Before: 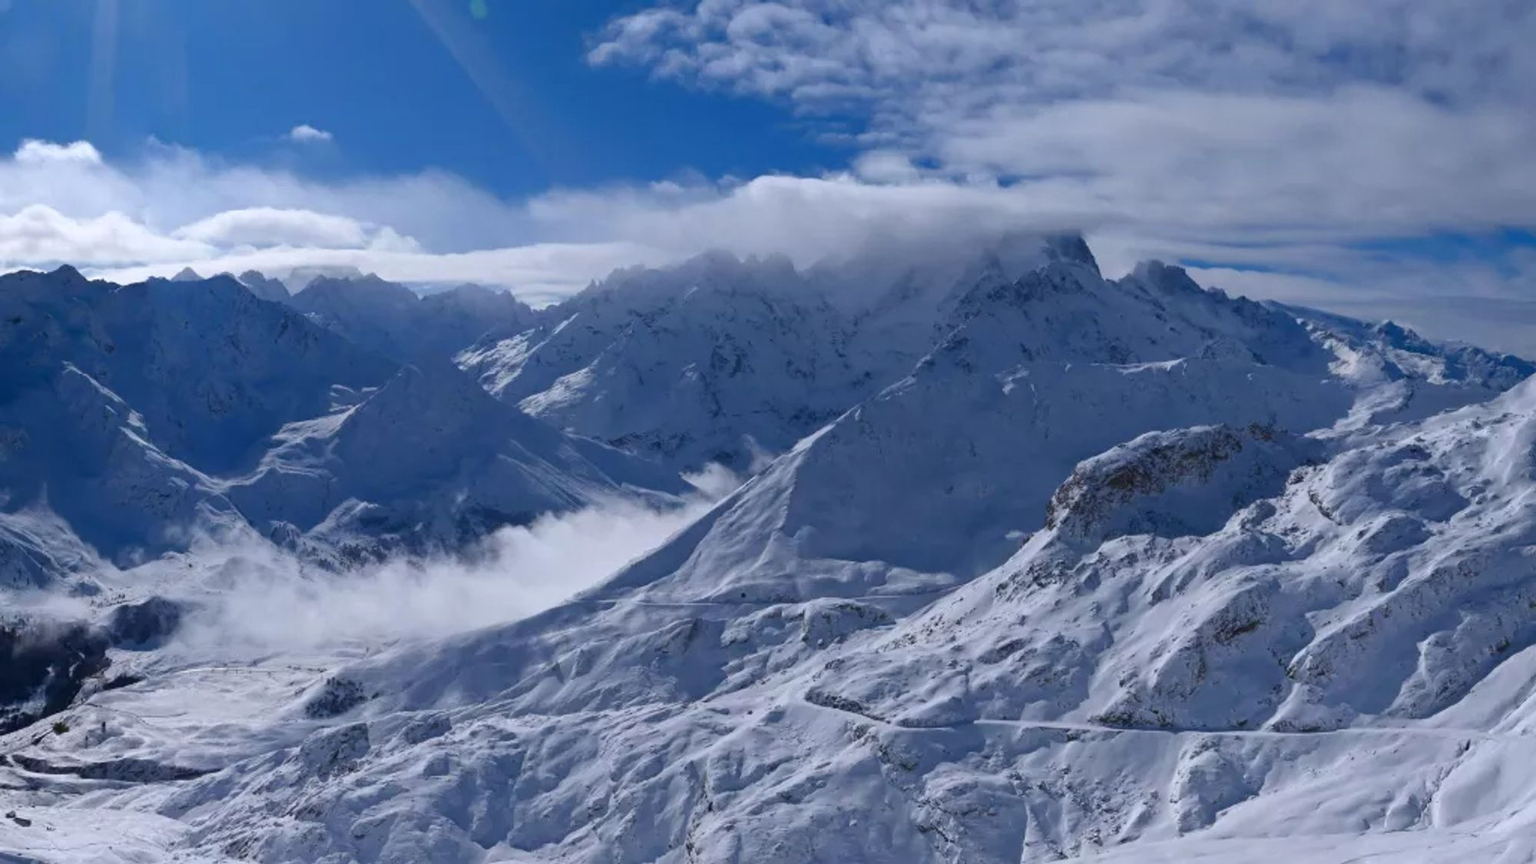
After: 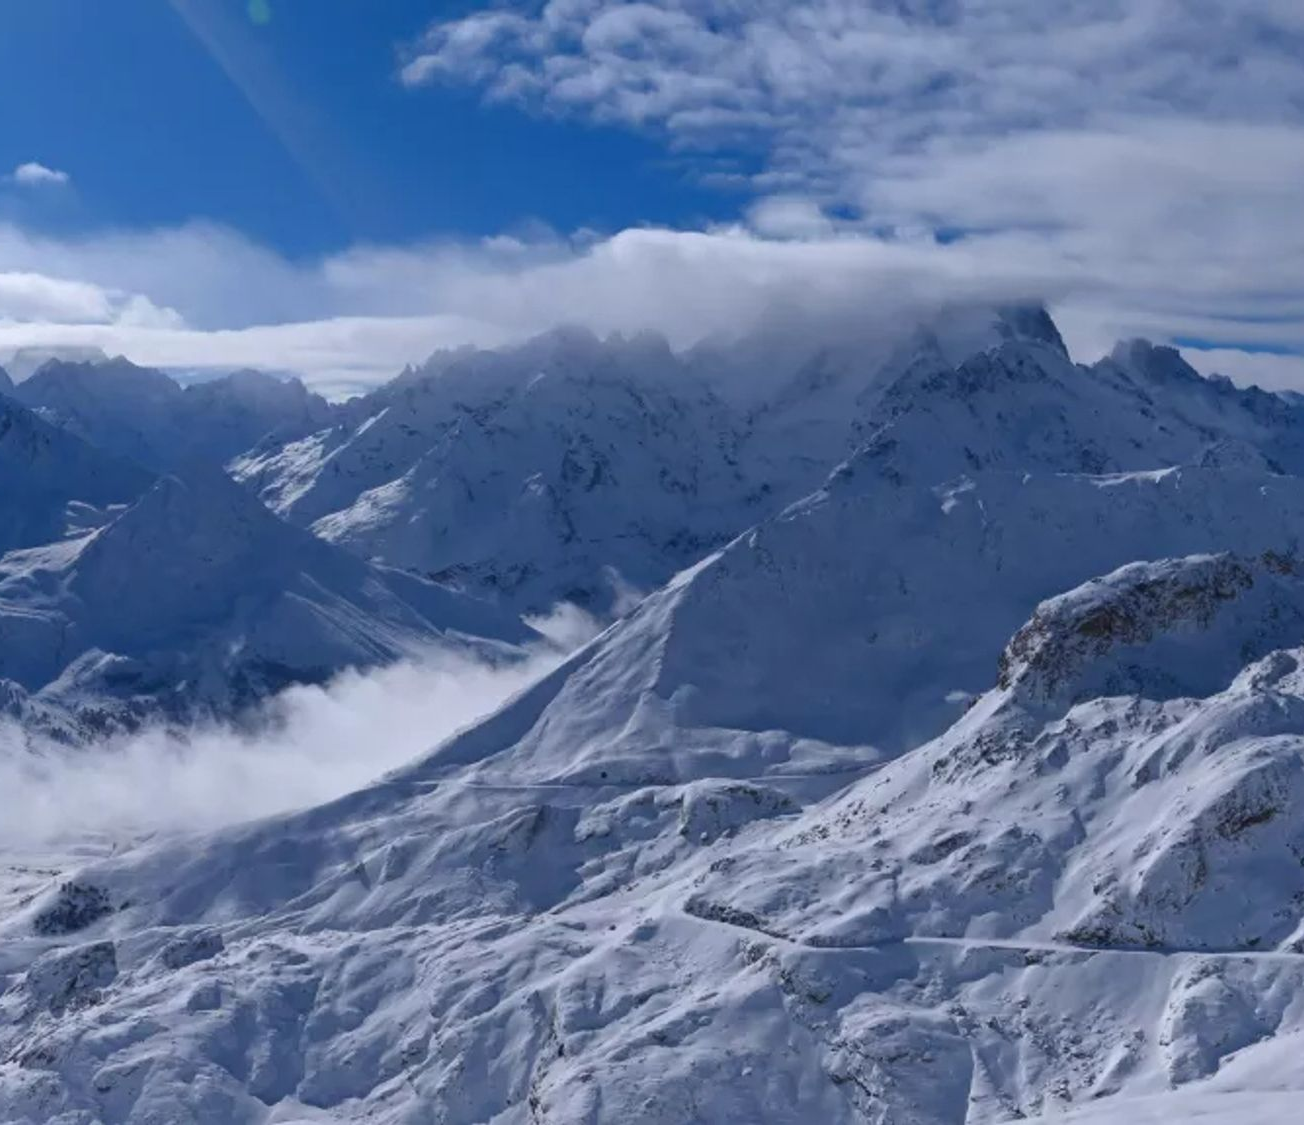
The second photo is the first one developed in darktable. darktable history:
crop and rotate: left 18.219%, right 16.534%
